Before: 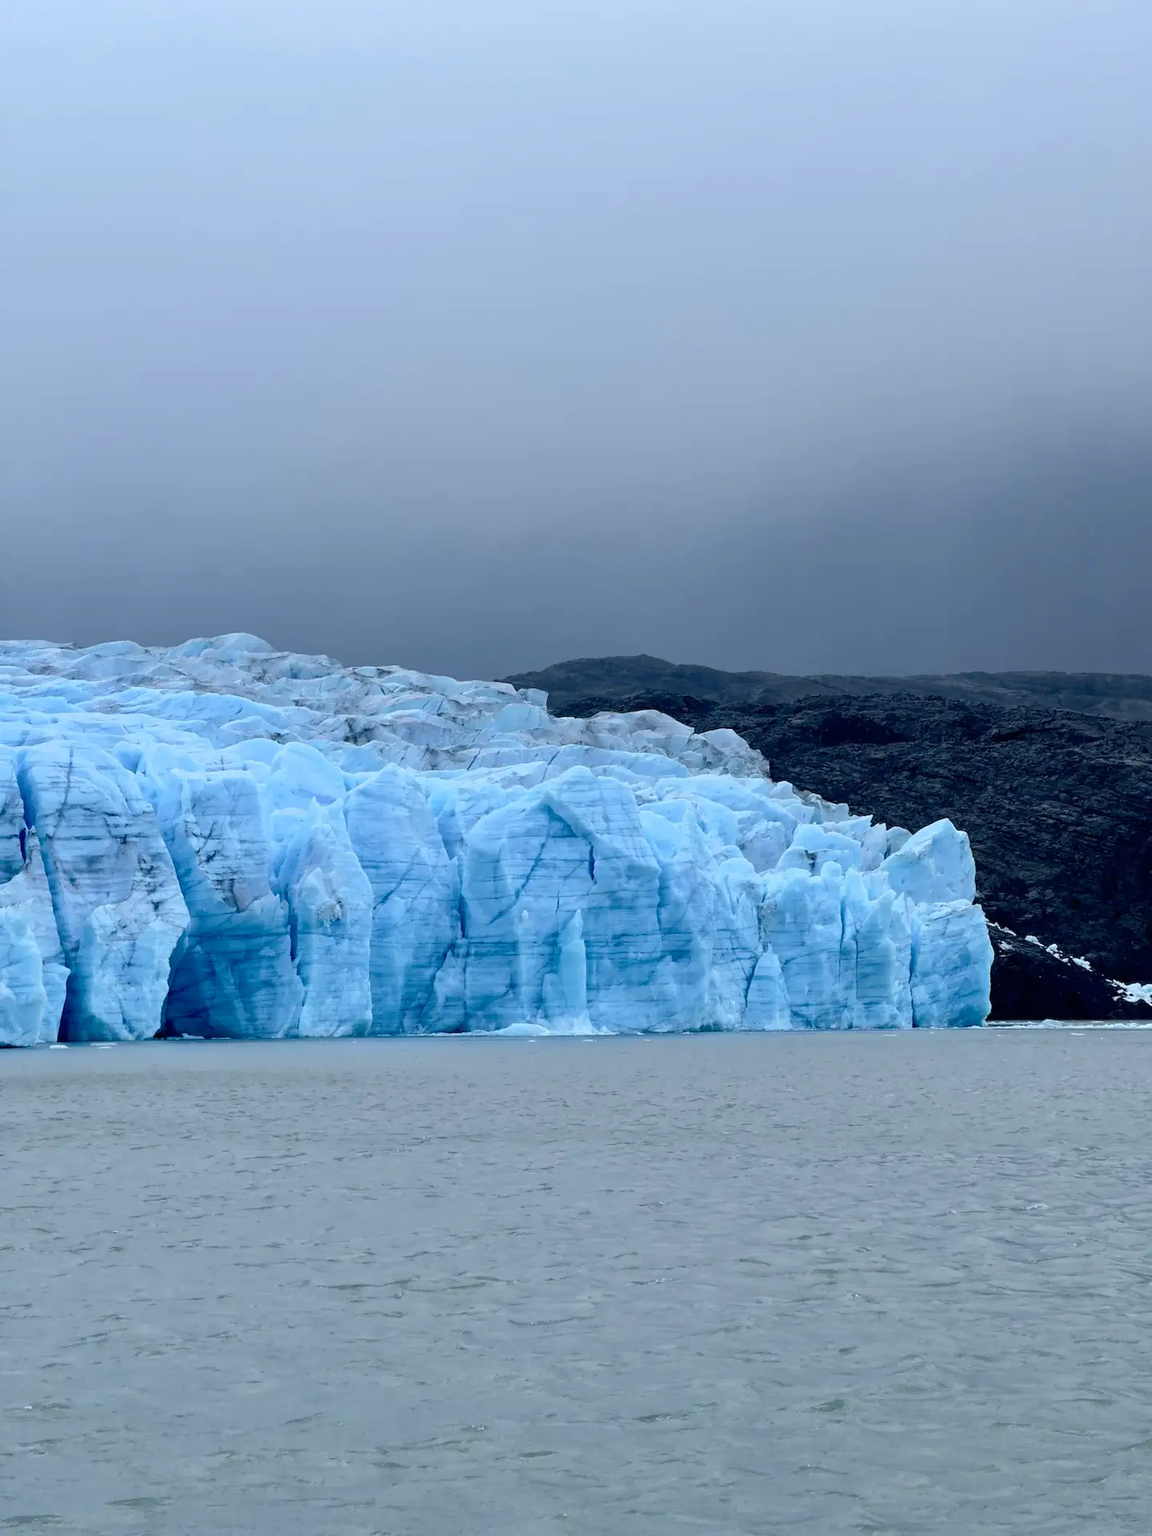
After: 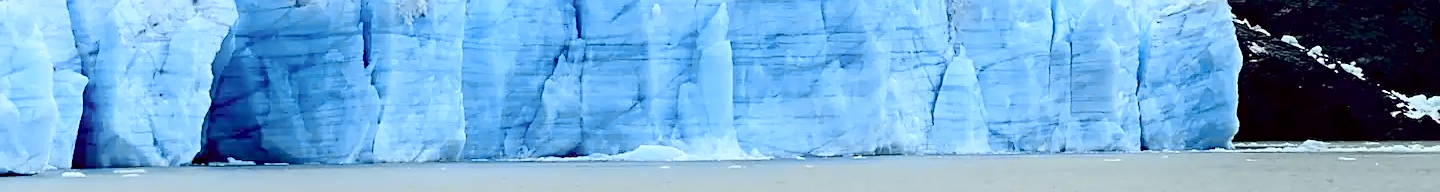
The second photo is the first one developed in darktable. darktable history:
shadows and highlights: shadows -40.15, highlights 62.88, soften with gaussian
crop and rotate: top 59.084%, bottom 30.916%
tone curve: curves: ch0 [(0, 0) (0.062, 0.023) (0.168, 0.142) (0.359, 0.44) (0.469, 0.544) (0.634, 0.722) (0.839, 0.909) (0.998, 0.978)]; ch1 [(0, 0) (0.437, 0.453) (0.472, 0.47) (0.502, 0.504) (0.527, 0.546) (0.568, 0.619) (0.608, 0.665) (0.669, 0.748) (0.859, 0.899) (1, 1)]; ch2 [(0, 0) (0.33, 0.301) (0.421, 0.443) (0.473, 0.498) (0.509, 0.5) (0.535, 0.564) (0.575, 0.625) (0.608, 0.676) (1, 1)], color space Lab, independent channels, preserve colors none
sharpen: on, module defaults
